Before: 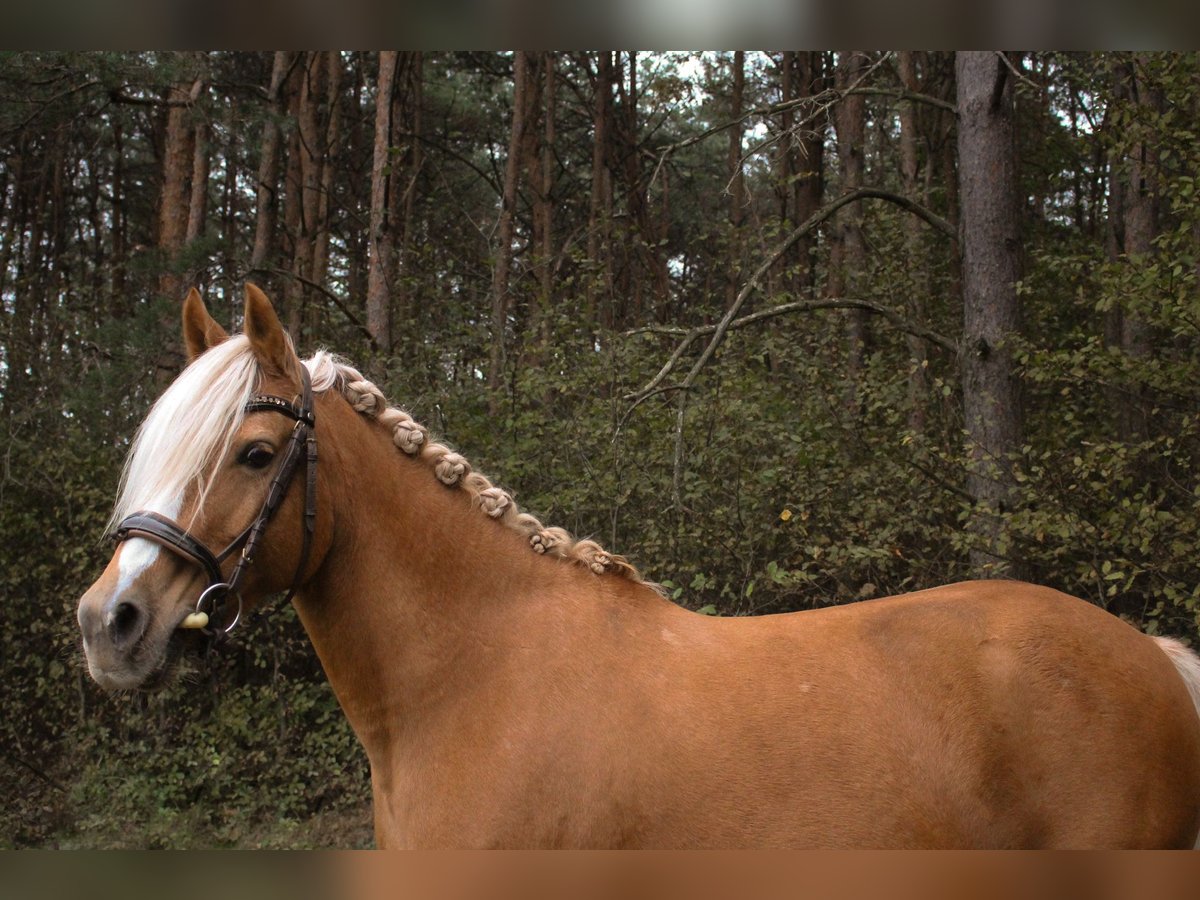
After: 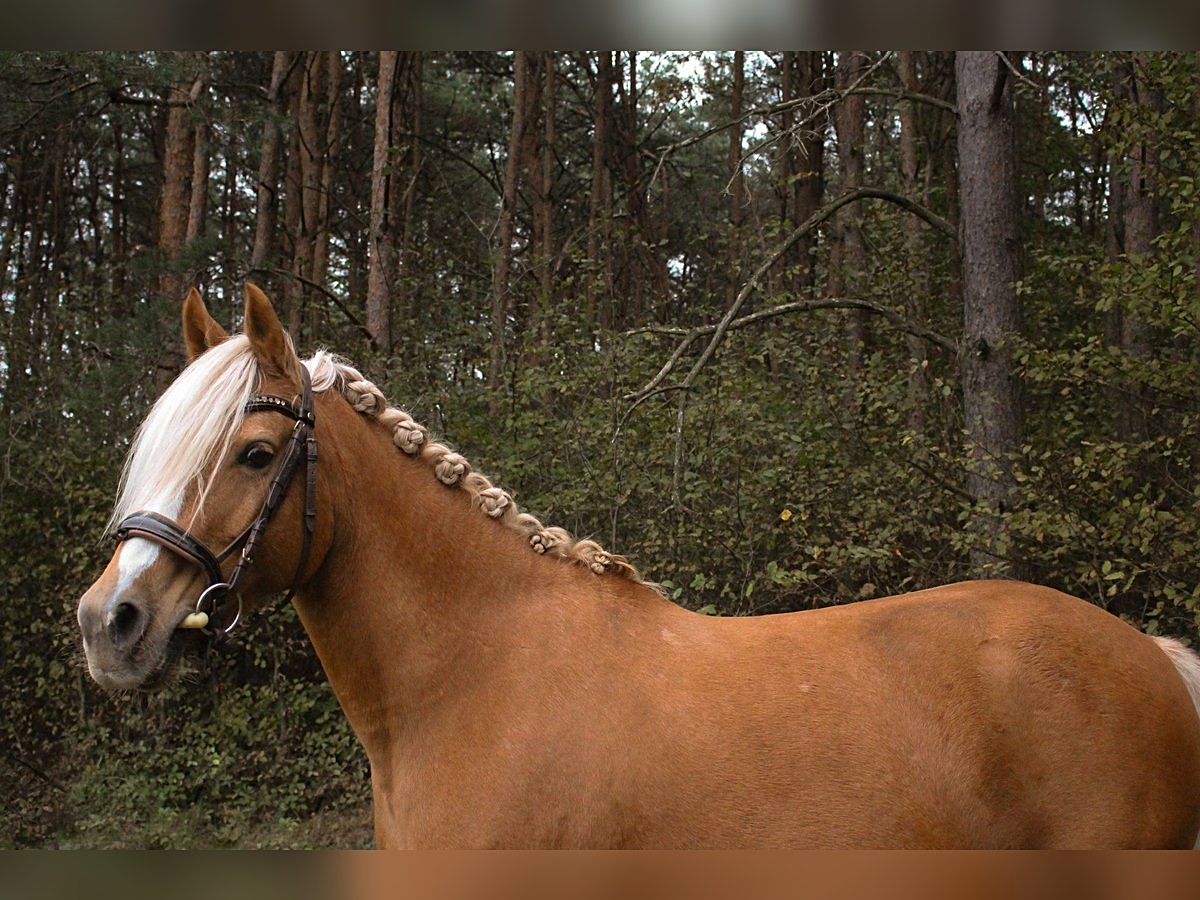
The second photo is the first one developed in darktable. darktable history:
contrast brightness saturation: contrast -0.012, brightness -0.01, saturation 0.039
sharpen: on, module defaults
